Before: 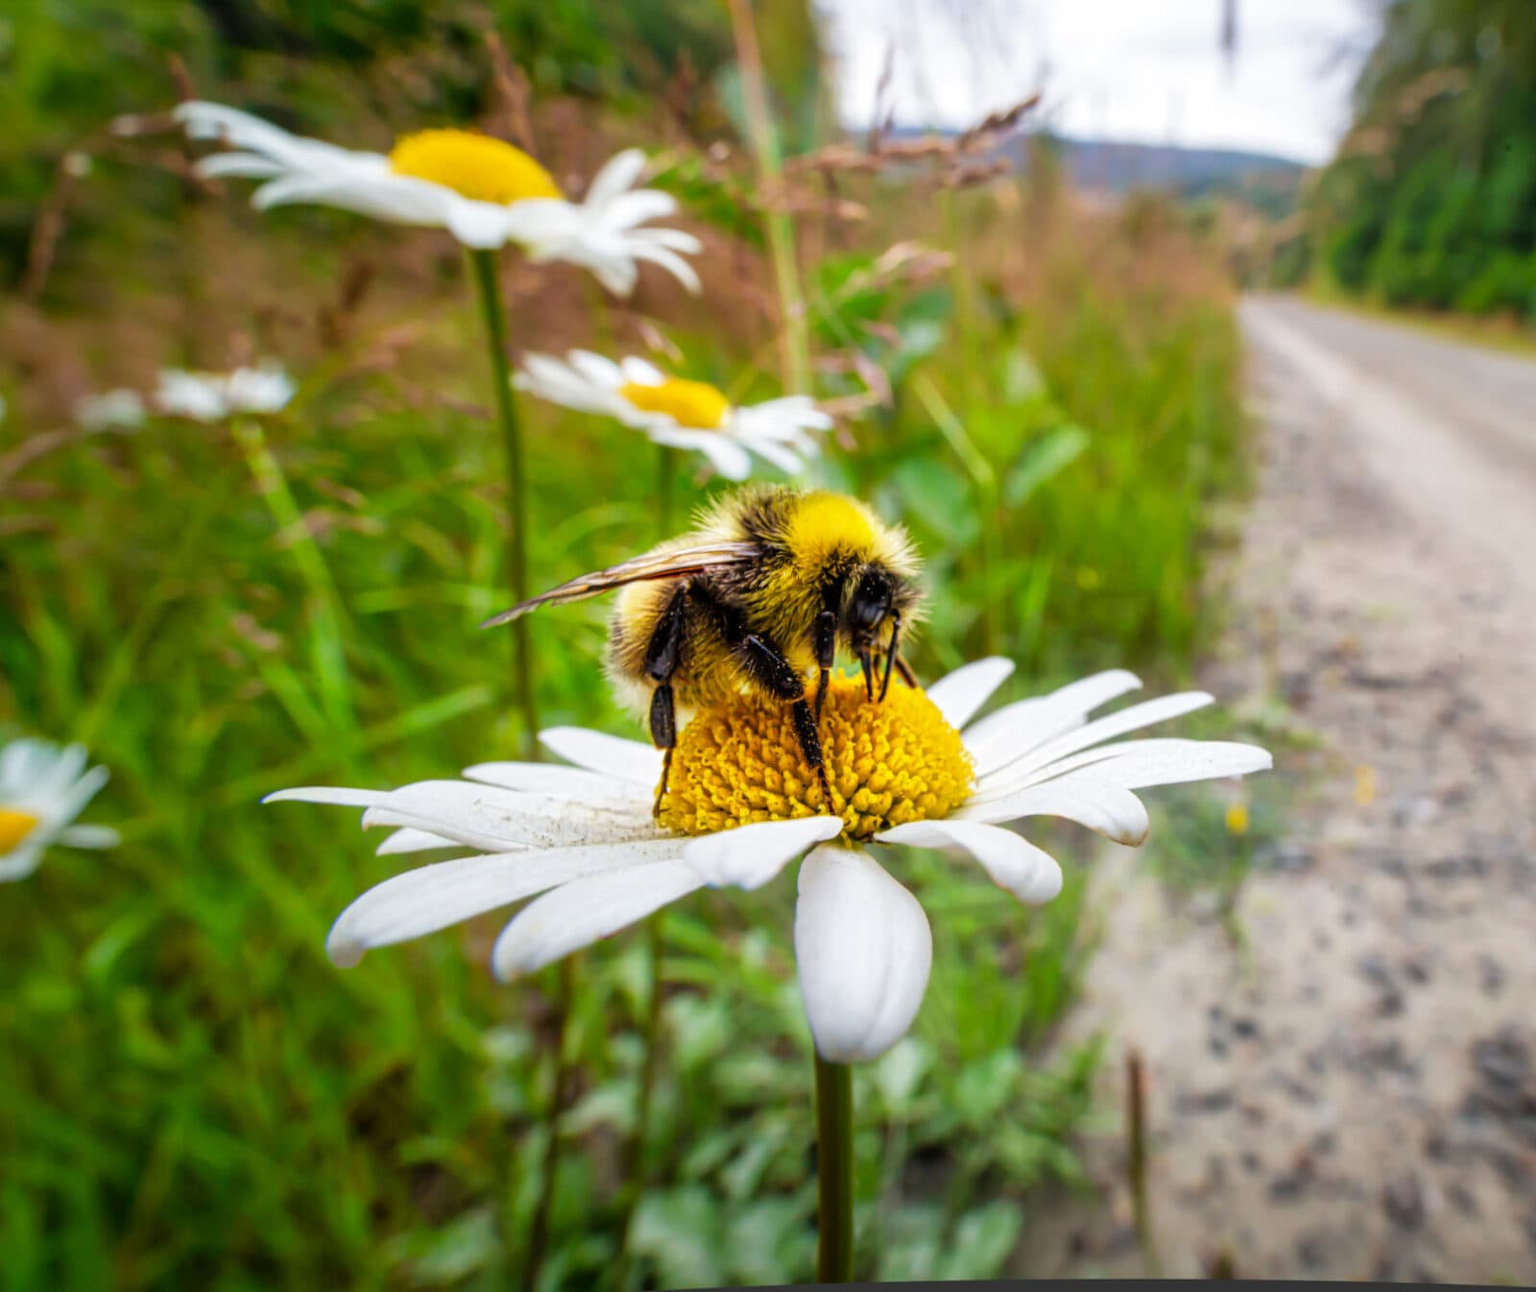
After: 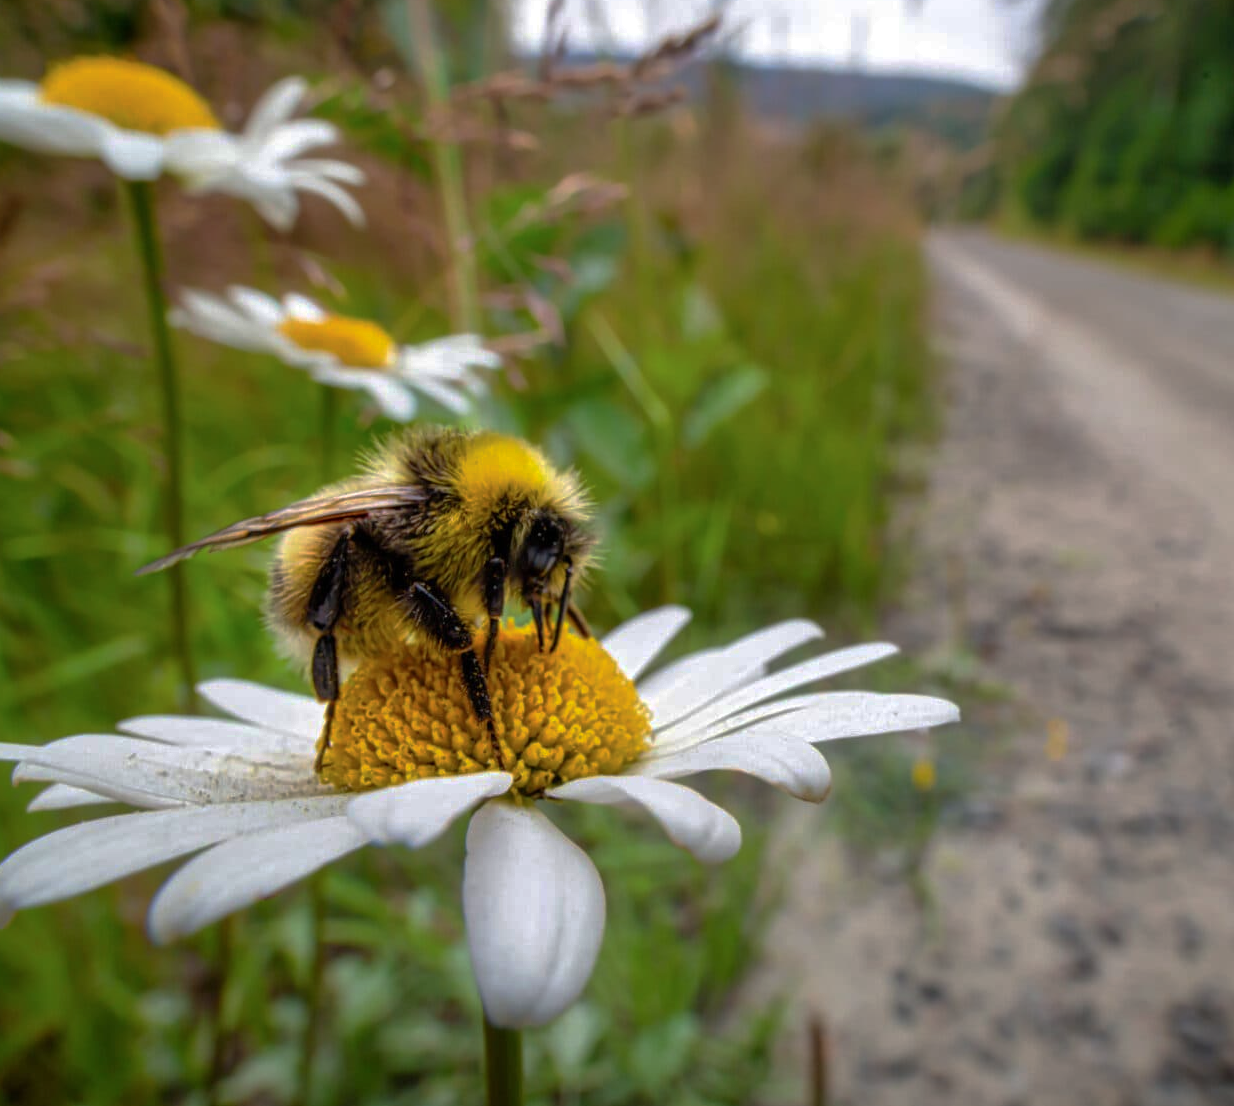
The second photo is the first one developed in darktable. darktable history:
crop: left 22.838%, top 5.875%, bottom 11.892%
base curve: curves: ch0 [(0, 0) (0.841, 0.609) (1, 1)], preserve colors none
